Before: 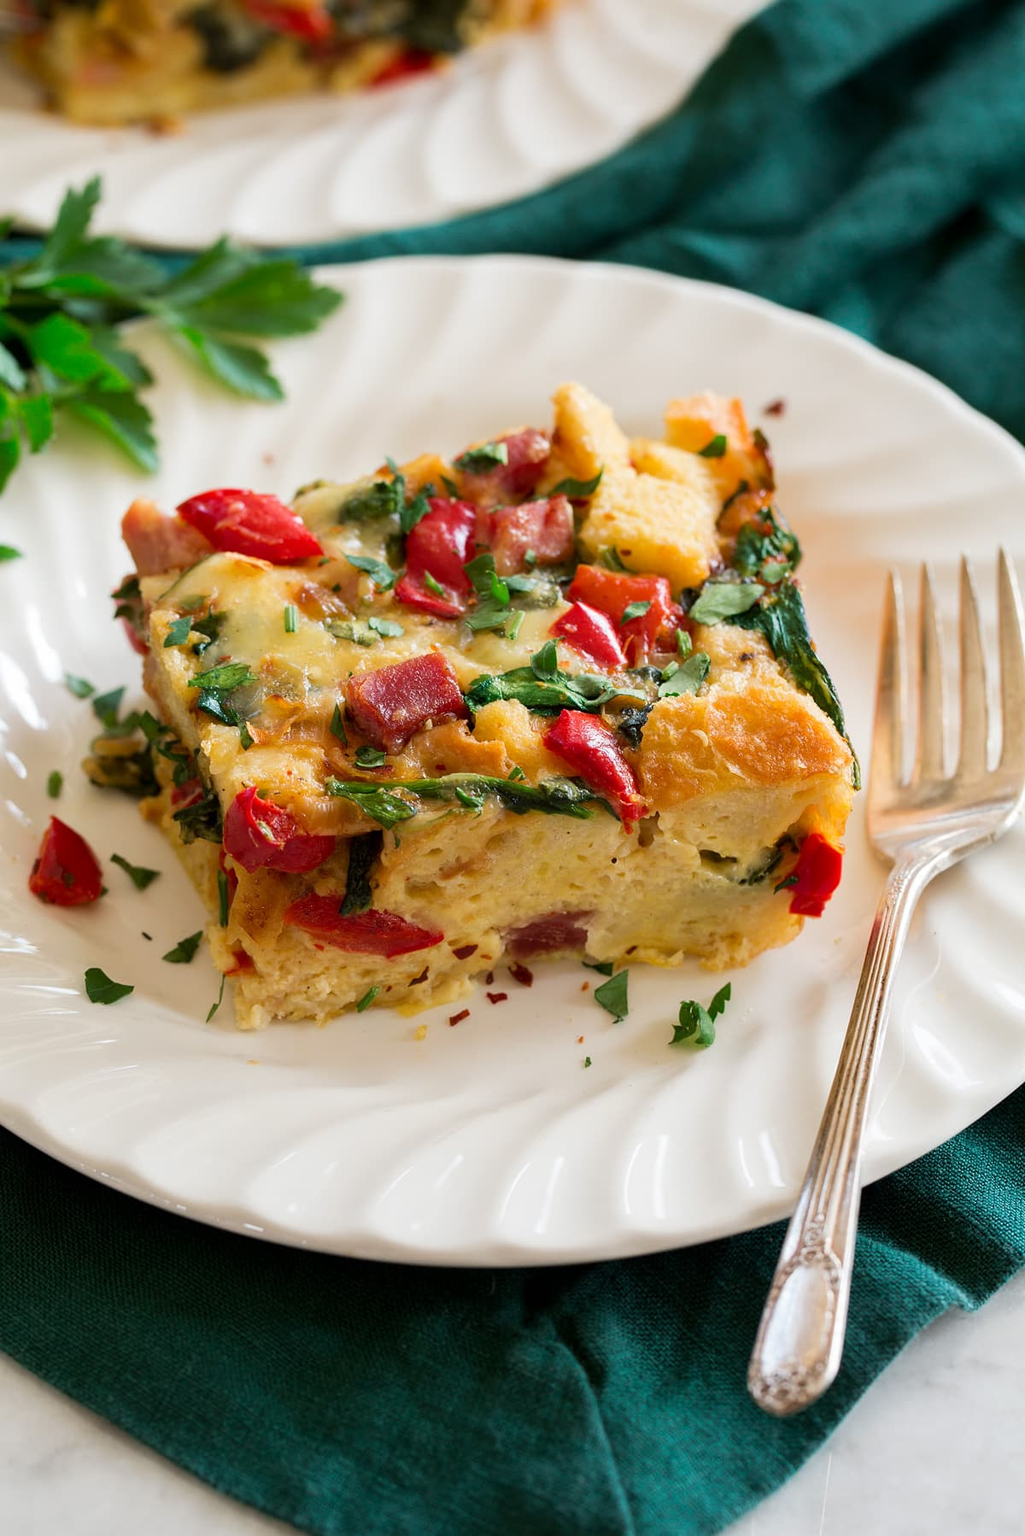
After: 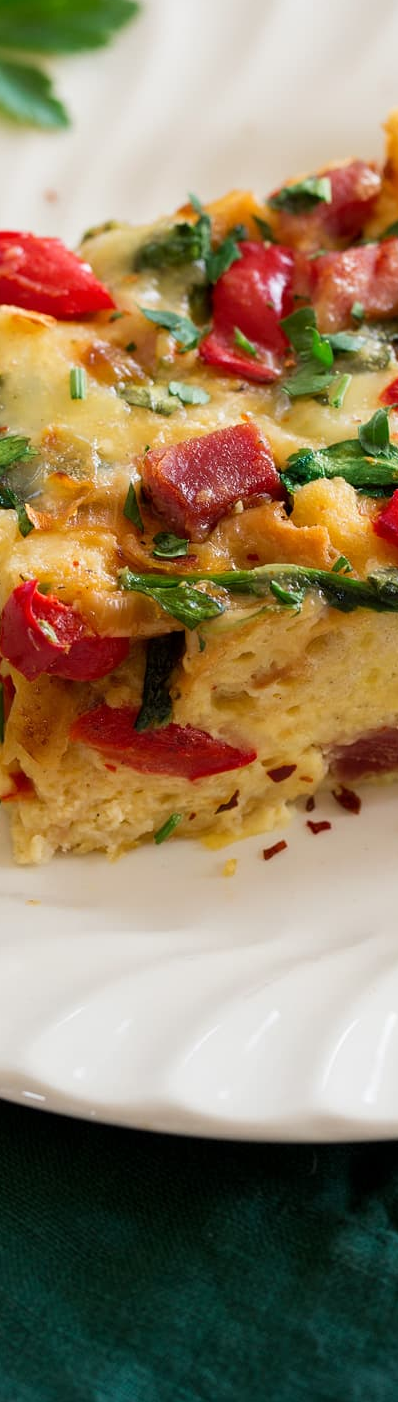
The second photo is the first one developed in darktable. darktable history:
crop and rotate: left 21.925%, top 19.018%, right 44.858%, bottom 2.967%
